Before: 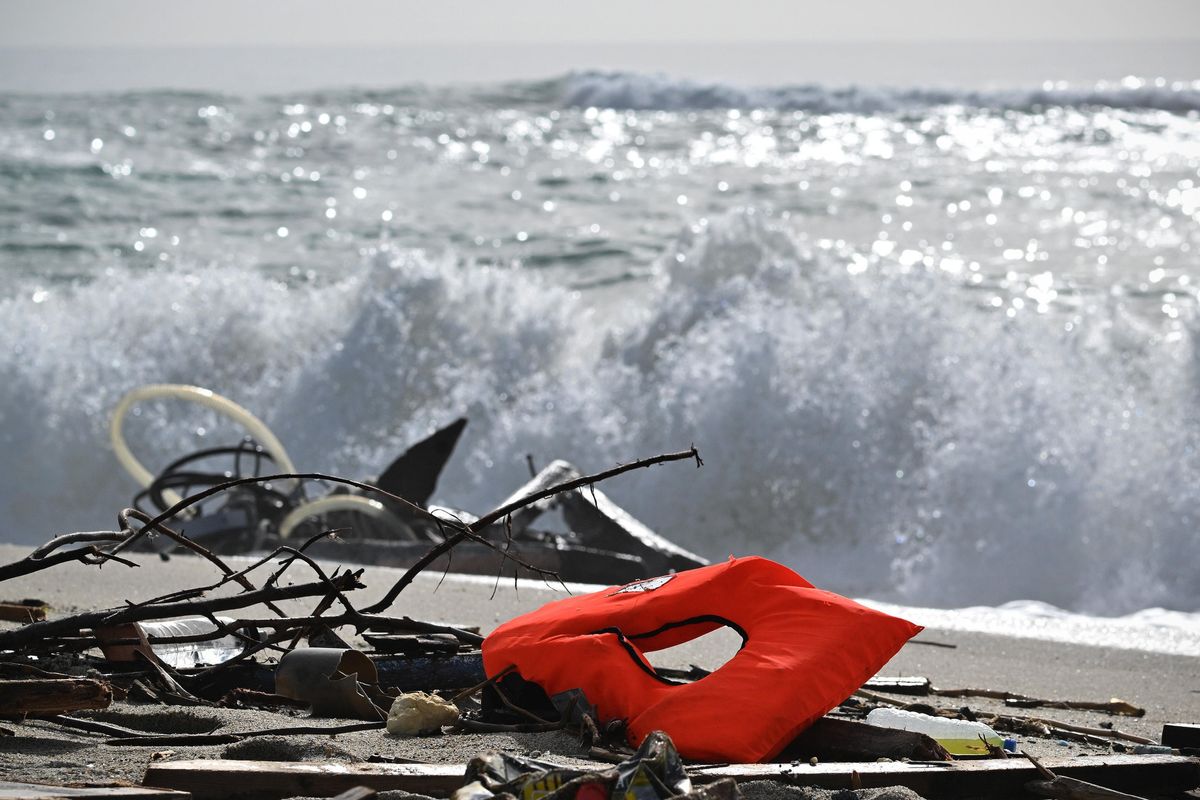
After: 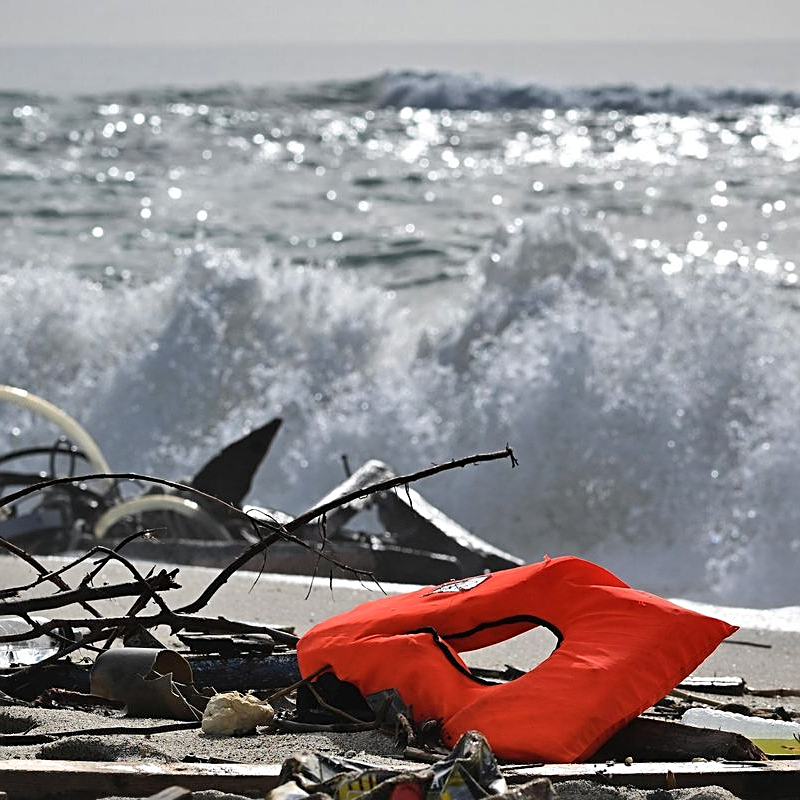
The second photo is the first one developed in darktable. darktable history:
sharpen: on, module defaults
crop and rotate: left 15.446%, right 17.836%
shadows and highlights: shadows 60, soften with gaussian
